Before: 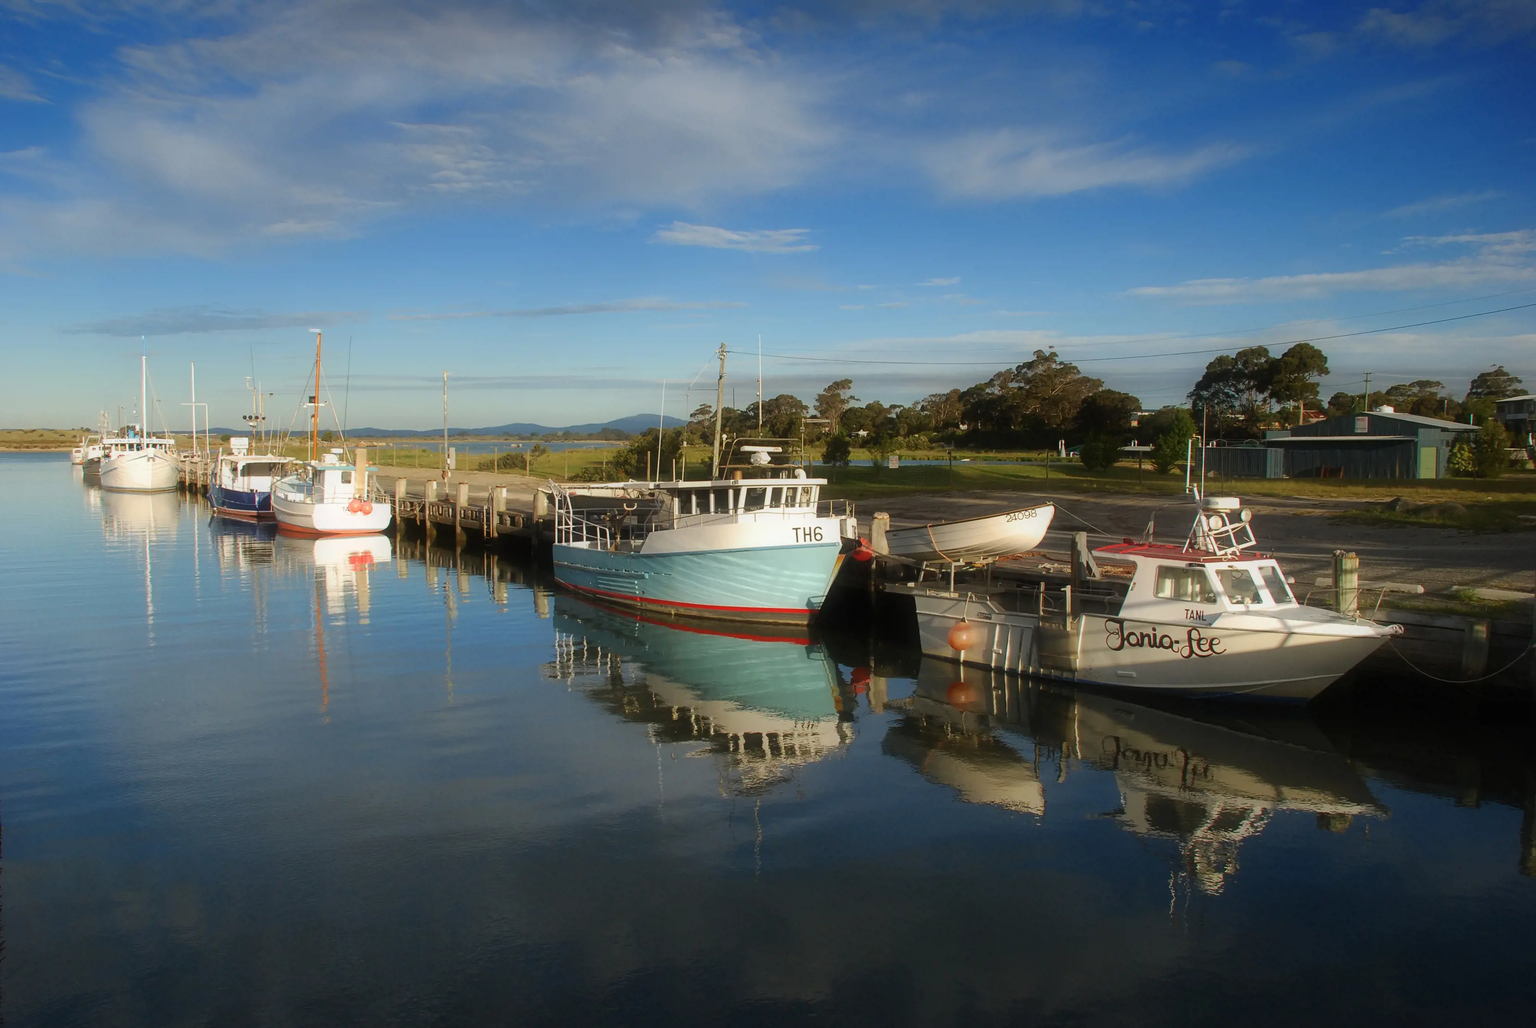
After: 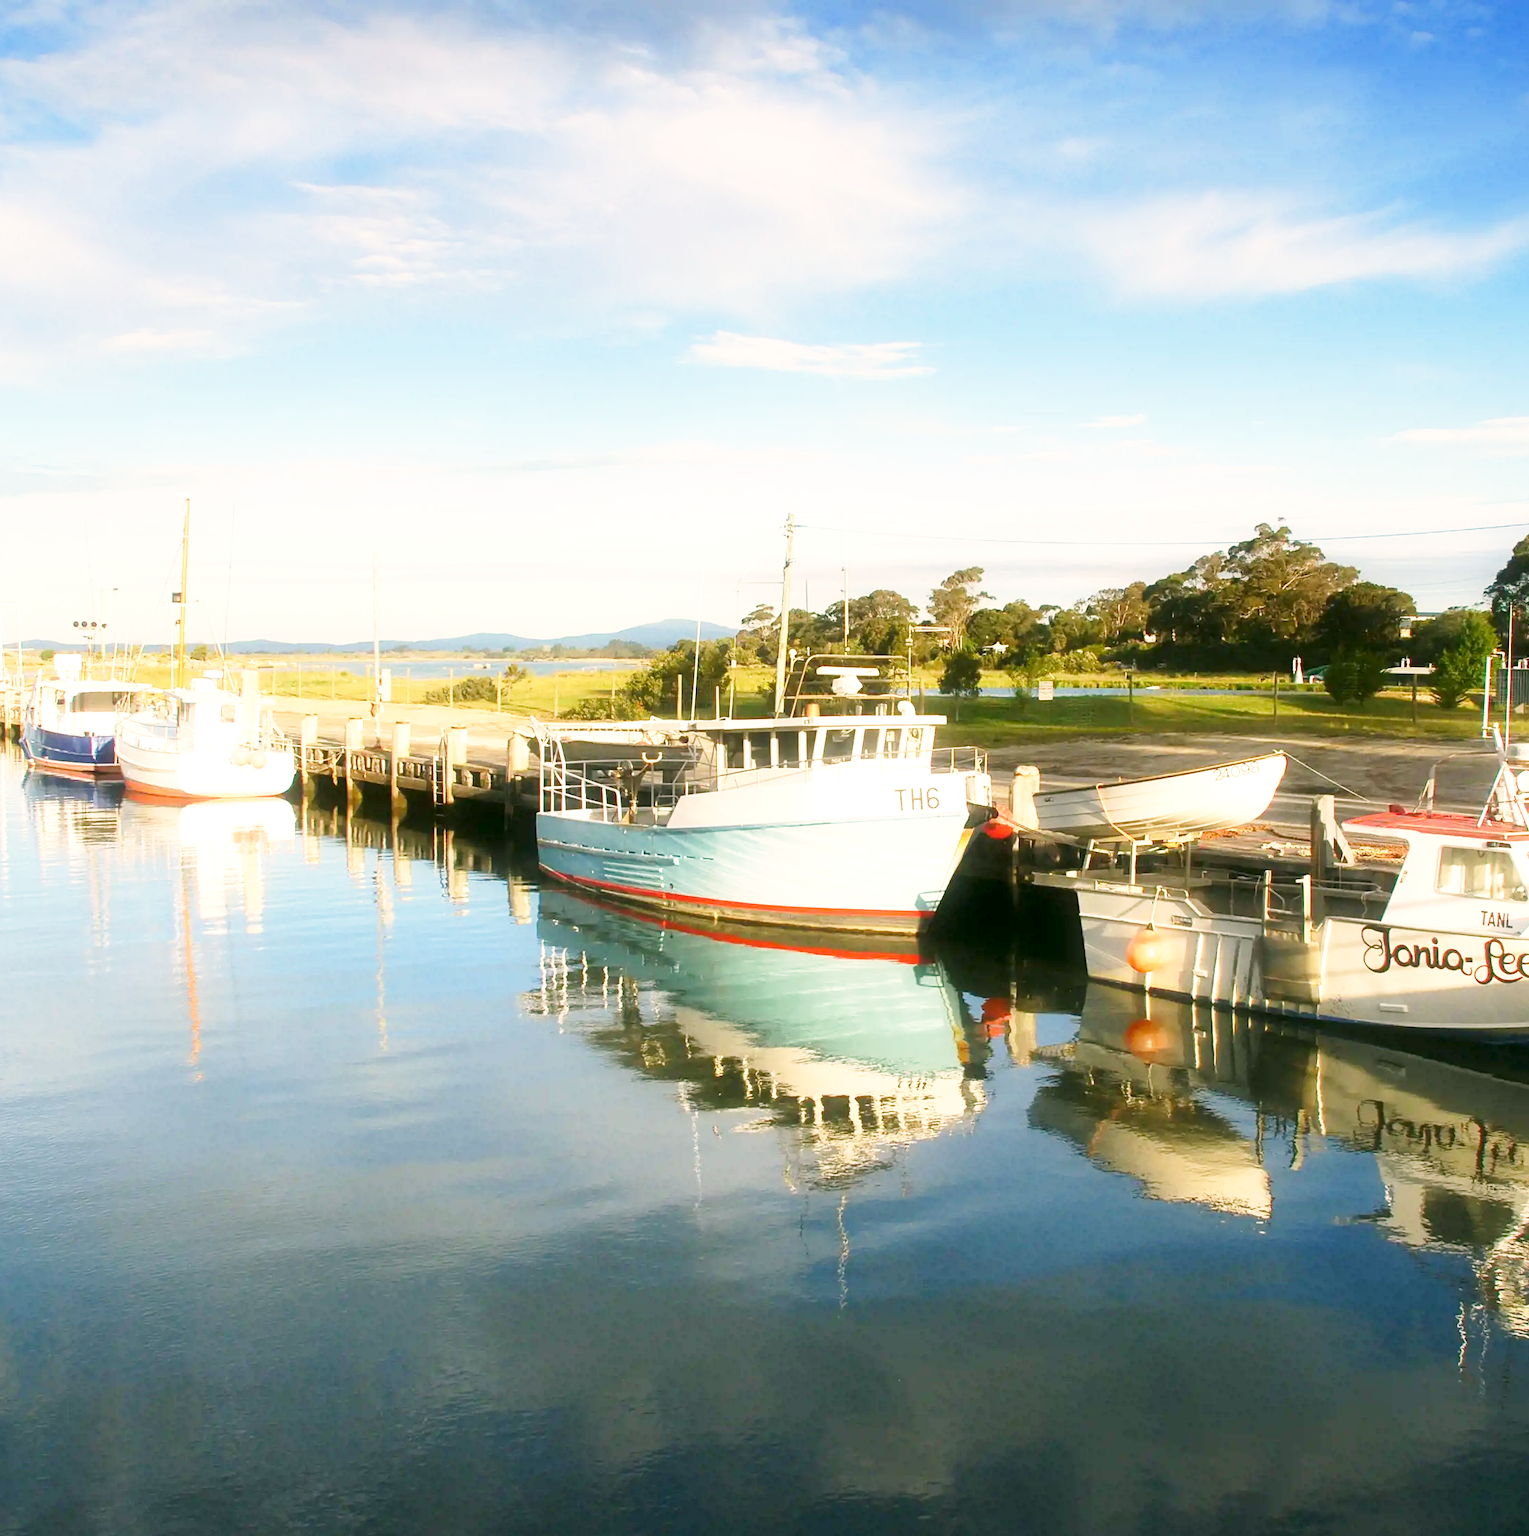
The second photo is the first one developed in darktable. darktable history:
tone equalizer: on, module defaults
crop and rotate: left 12.648%, right 20.685%
base curve: curves: ch0 [(0, 0) (0.005, 0.002) (0.15, 0.3) (0.4, 0.7) (0.75, 0.95) (1, 1)], preserve colors none
color correction: highlights a* 4.02, highlights b* 4.98, shadows a* -7.55, shadows b* 4.98
exposure: black level correction 0, exposure 1.2 EV, compensate exposure bias true, compensate highlight preservation false
